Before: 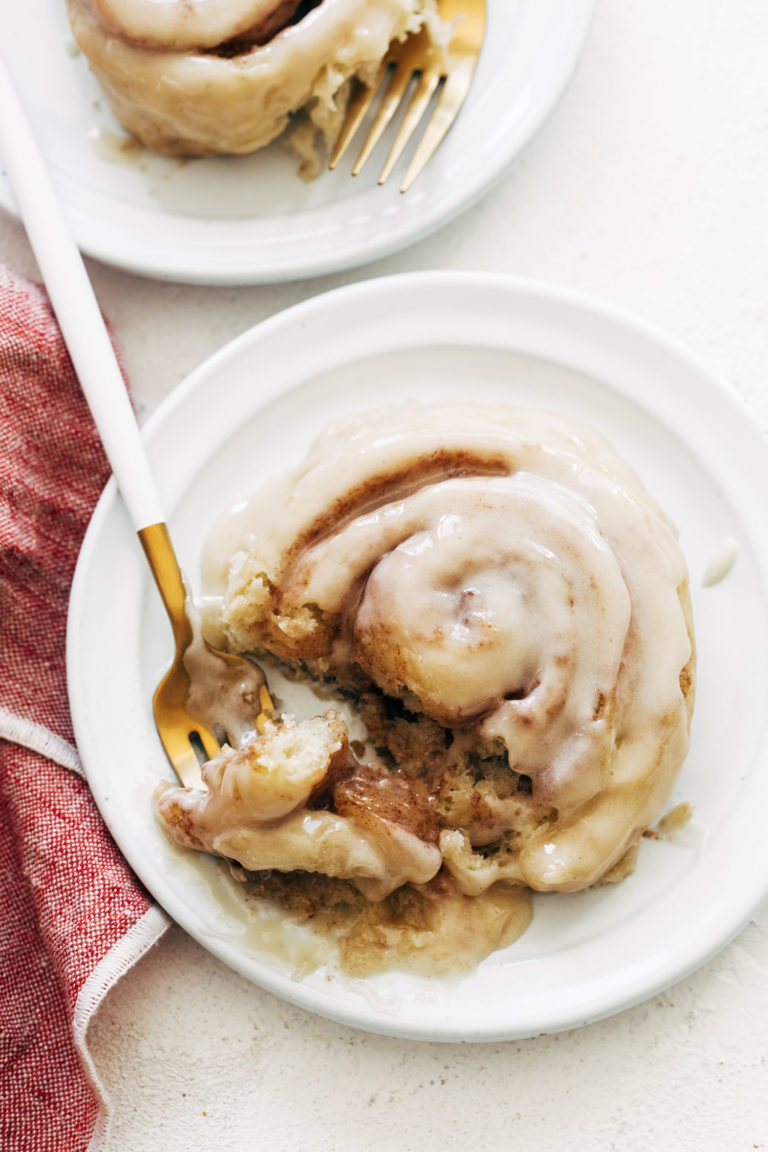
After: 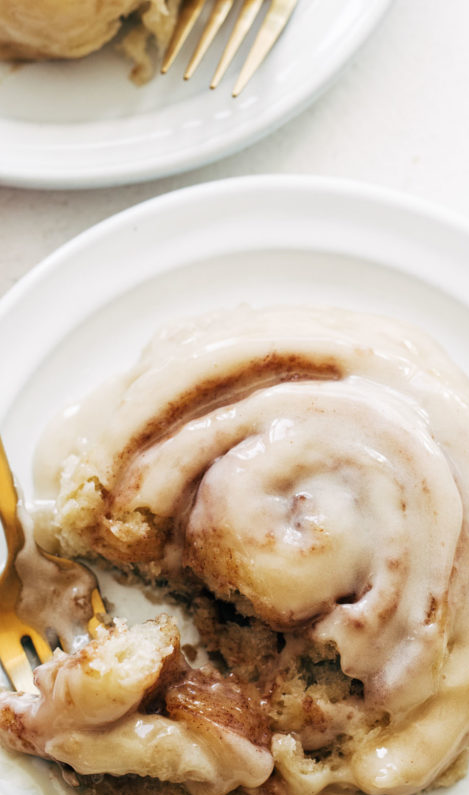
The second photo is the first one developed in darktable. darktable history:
crop: left 22.002%, top 8.418%, right 16.901%, bottom 22.531%
